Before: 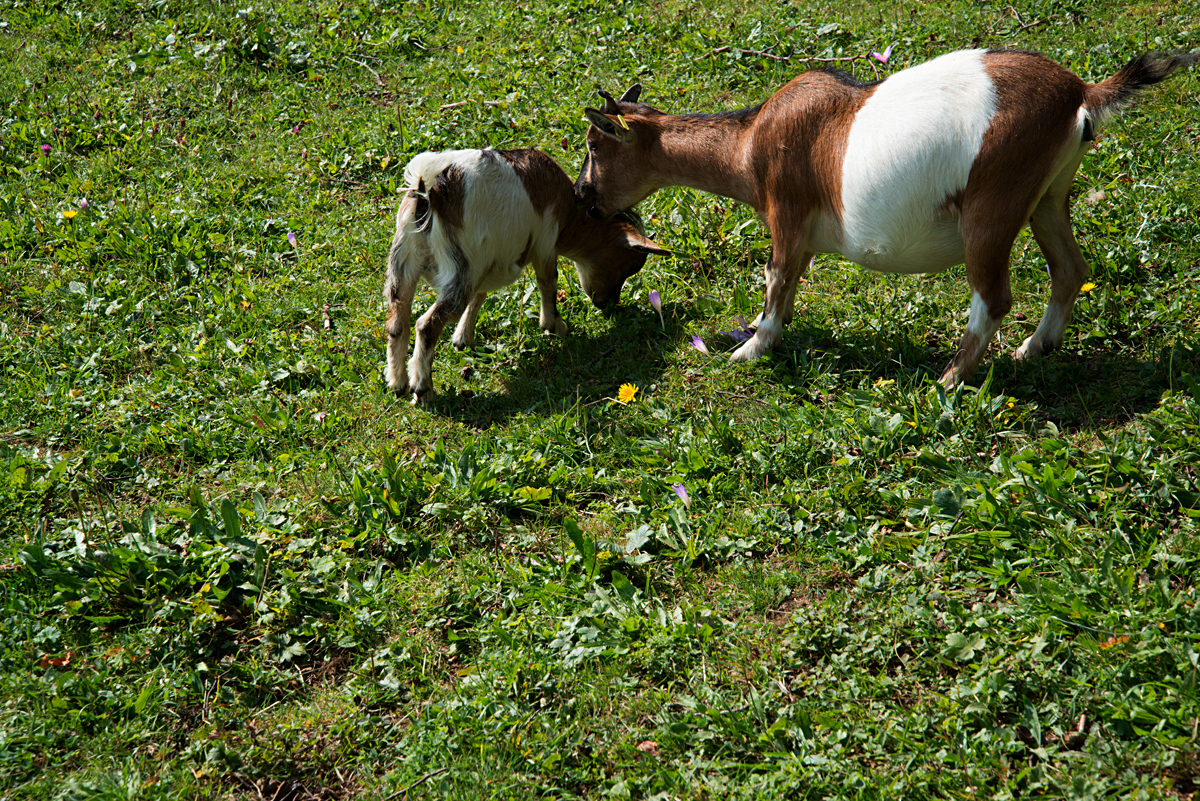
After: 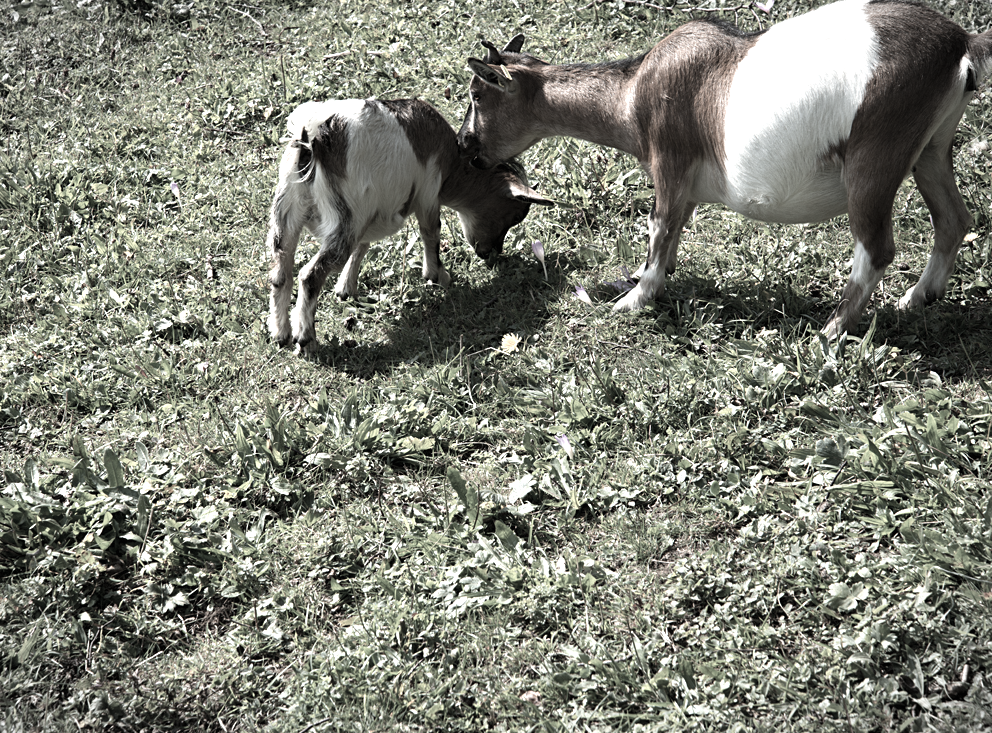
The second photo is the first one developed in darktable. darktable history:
exposure: black level correction 0, exposure 1.001 EV, compensate exposure bias true, compensate highlight preservation false
color correction: highlights b* 0.043, saturation 0.194
crop: left 9.781%, top 6.245%, right 6.988%, bottom 2.148%
vignetting: fall-off start 99.46%, width/height ratio 1.307
